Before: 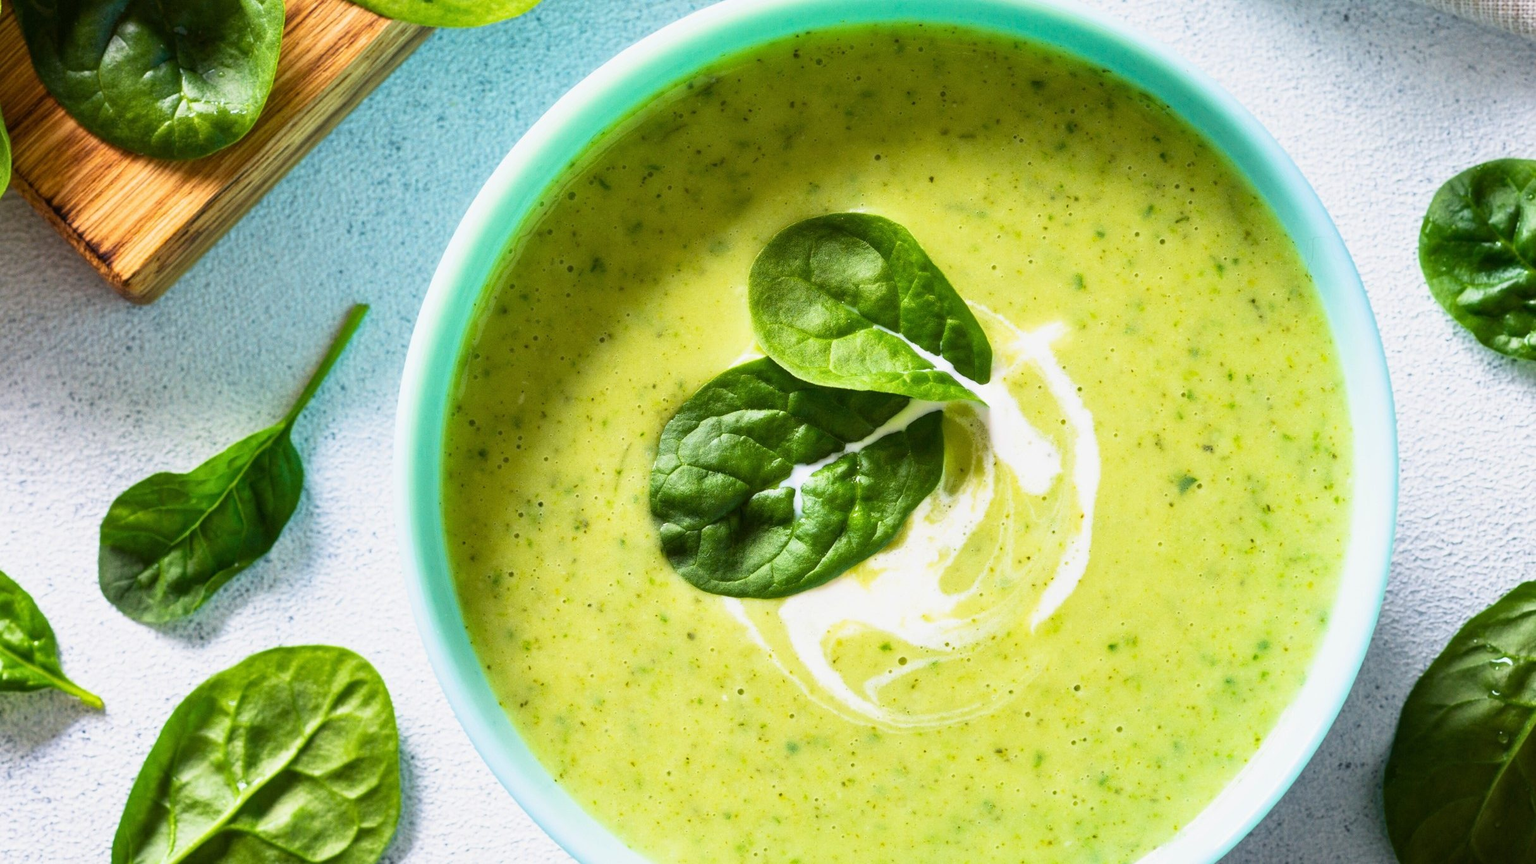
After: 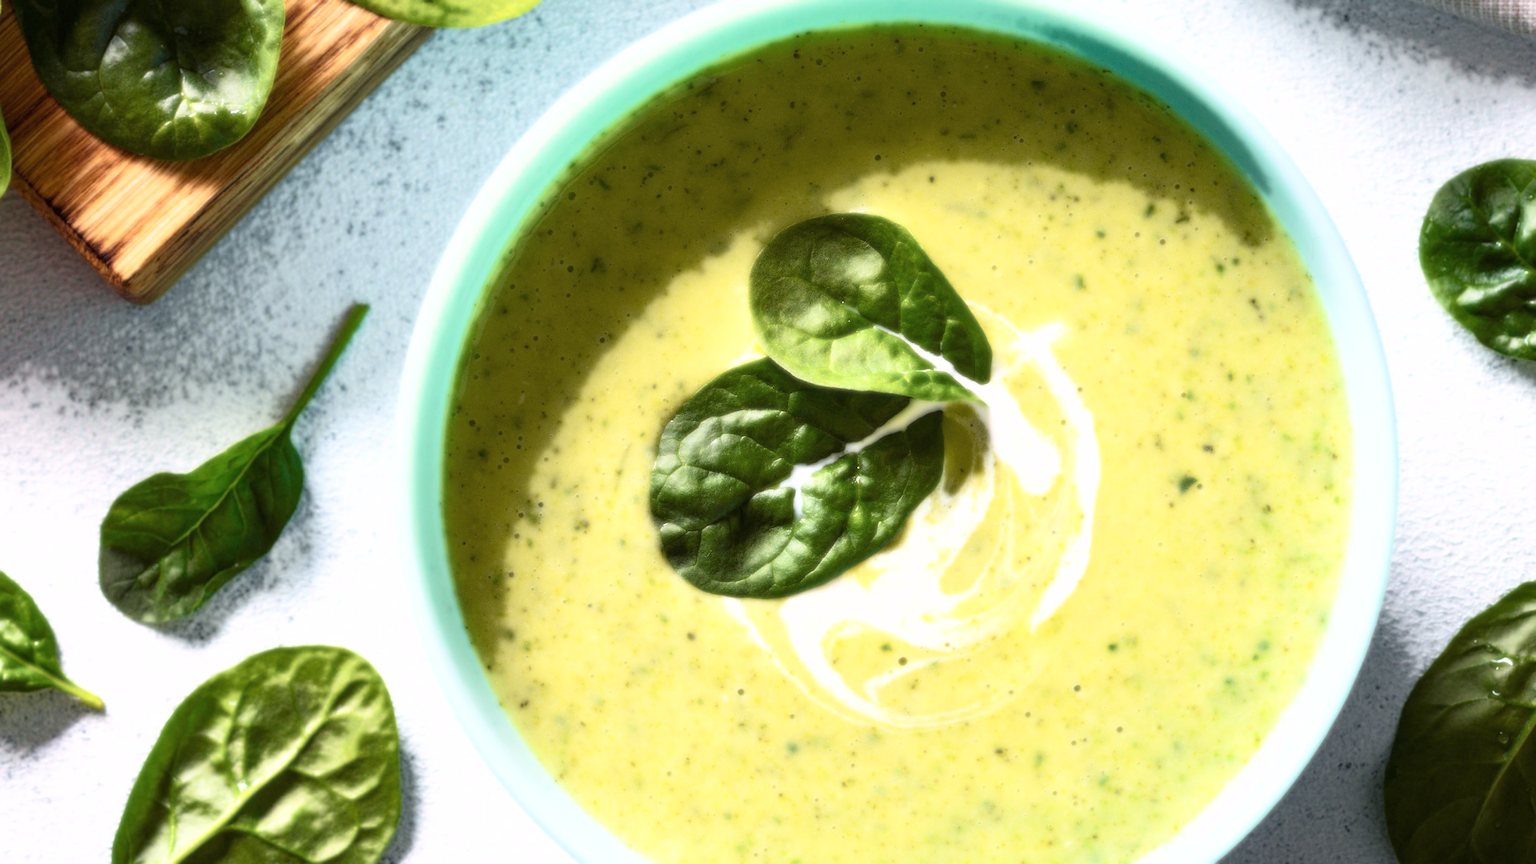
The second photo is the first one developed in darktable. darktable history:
tone curve: curves: ch0 [(0, 0) (0.253, 0.237) (1, 1)]; ch1 [(0, 0) (0.401, 0.42) (0.442, 0.47) (0.491, 0.495) (0.511, 0.523) (0.557, 0.565) (0.66, 0.683) (1, 1)]; ch2 [(0, 0) (0.394, 0.413) (0.5, 0.5) (0.578, 0.568) (1, 1)], color space Lab, independent channels, preserve colors none
exposure: exposure 0.161 EV, compensate highlight preservation false
bloom: size 0%, threshold 54.82%, strength 8.31%
base curve: curves: ch0 [(0, 0) (0.841, 0.609) (1, 1)]
